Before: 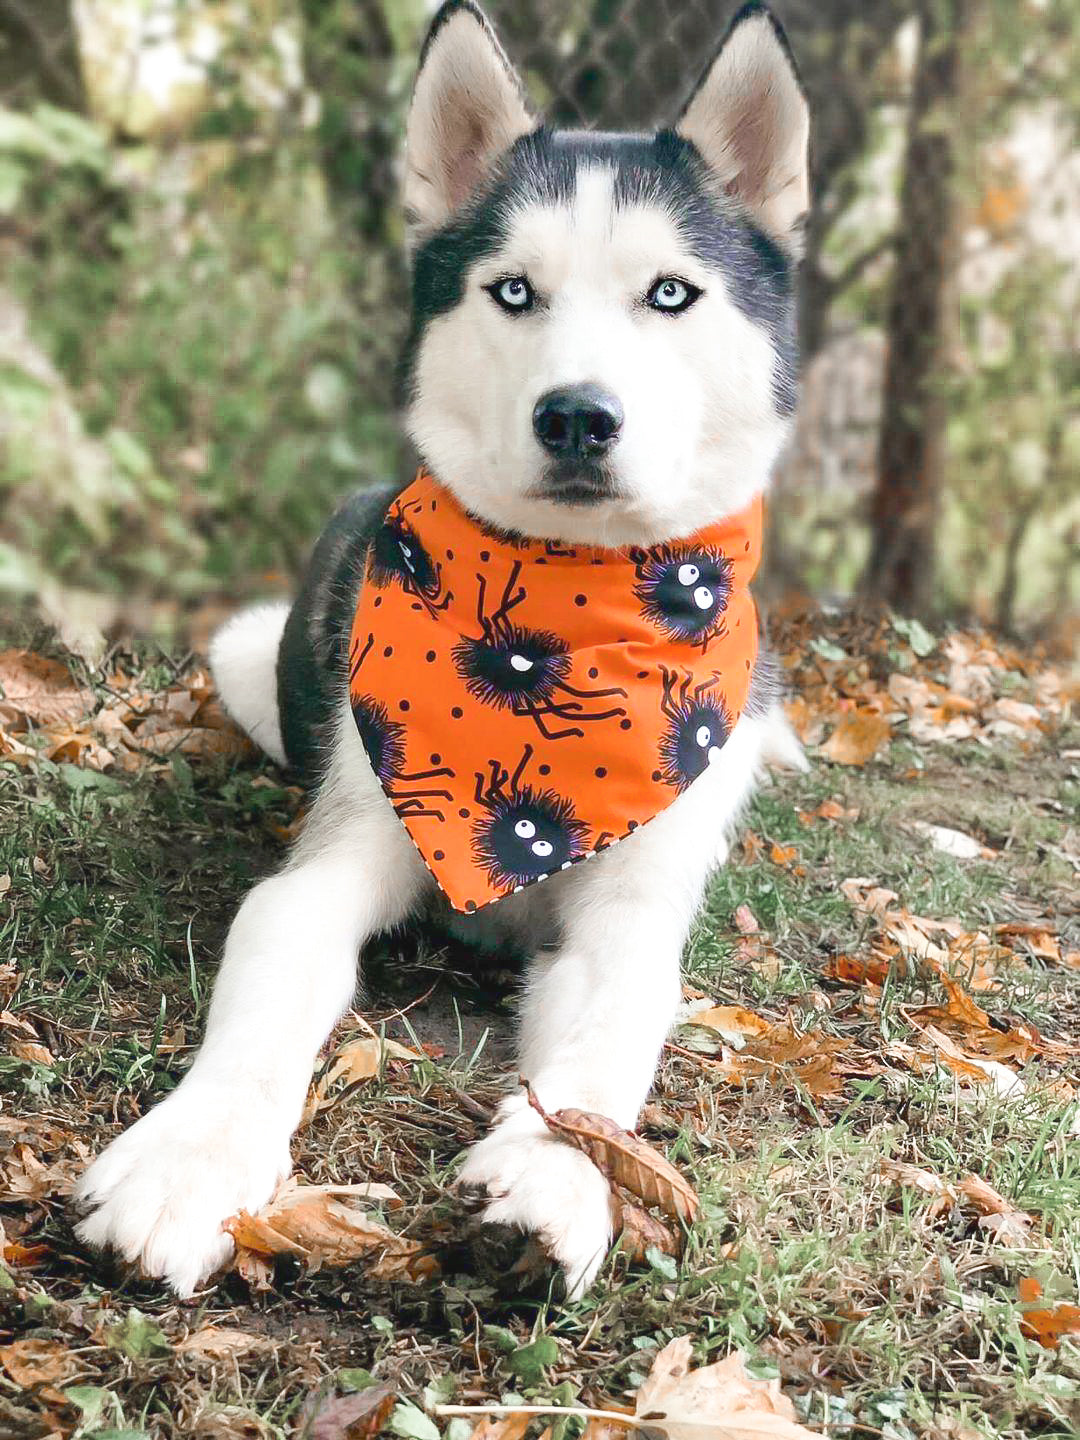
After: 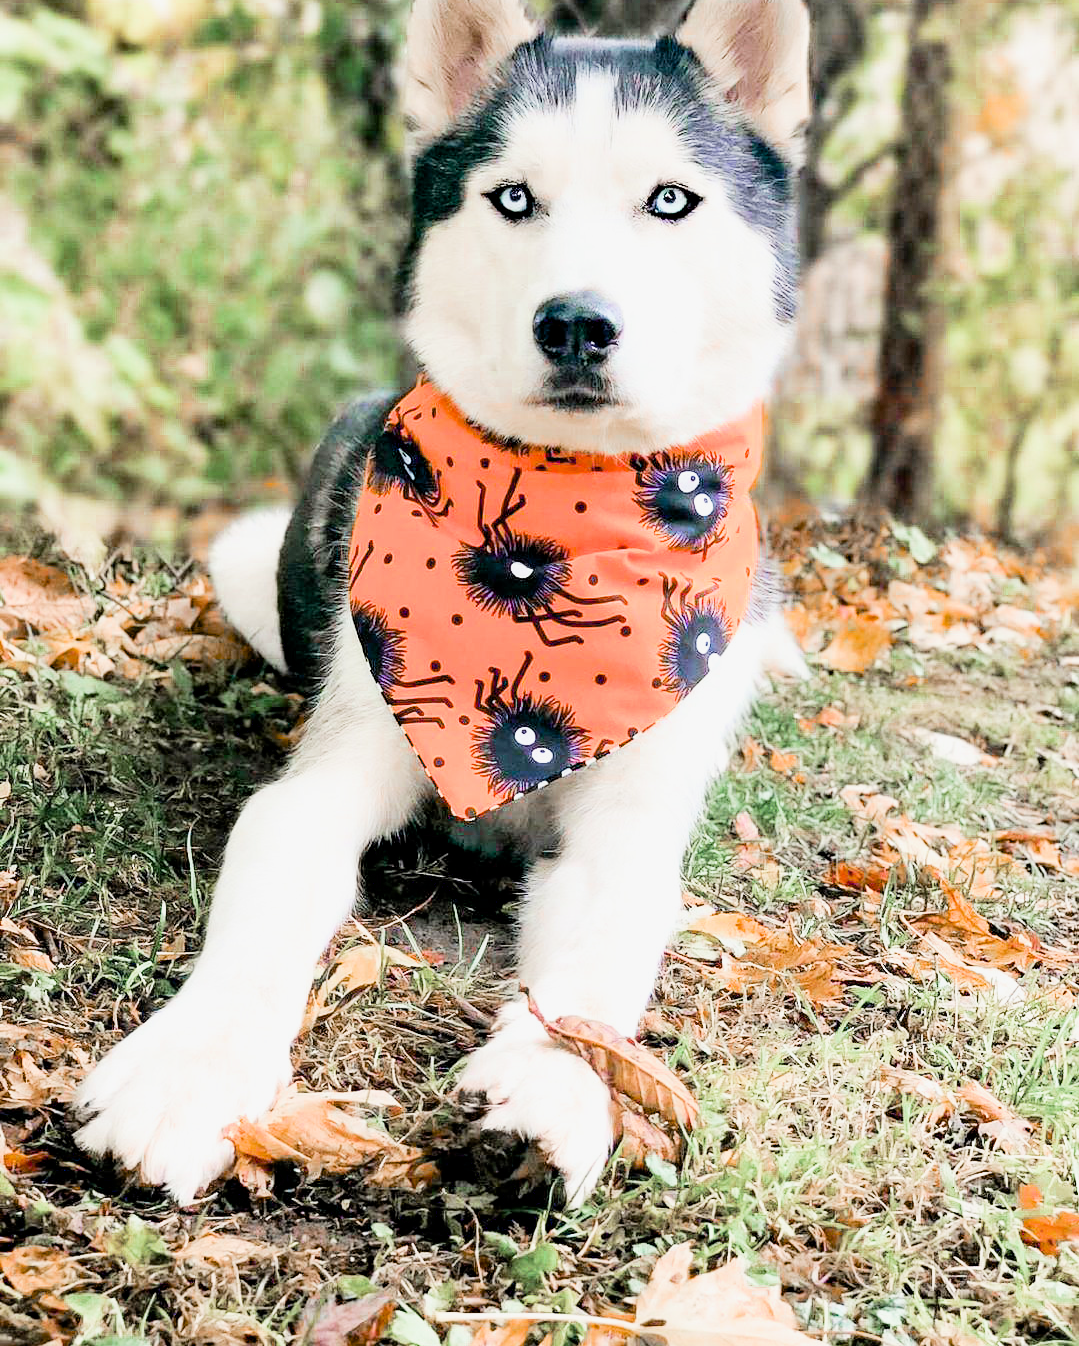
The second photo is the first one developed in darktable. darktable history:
haze removal: compatibility mode true, adaptive false
crop and rotate: top 6.516%
filmic rgb: black relative exposure -7.5 EV, white relative exposure 4.99 EV, hardness 3.3, contrast 1.296
exposure: black level correction 0.008, exposure 0.983 EV, compensate highlight preservation false
